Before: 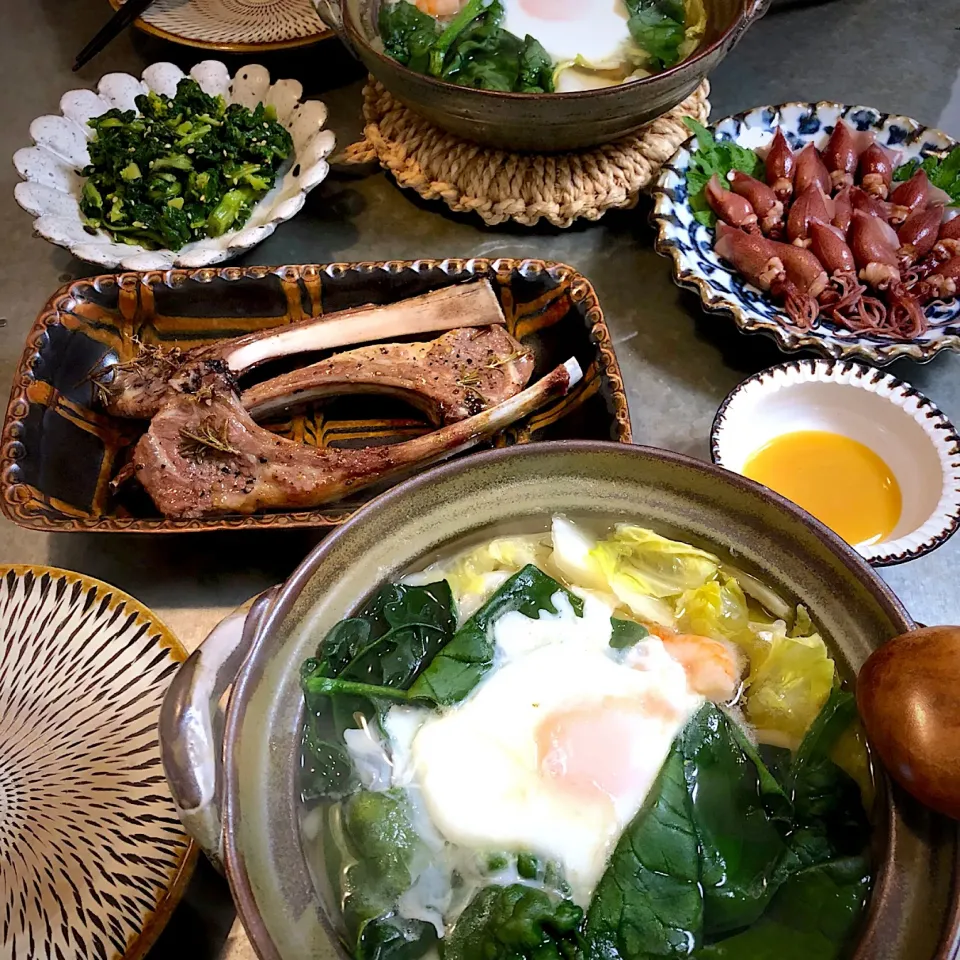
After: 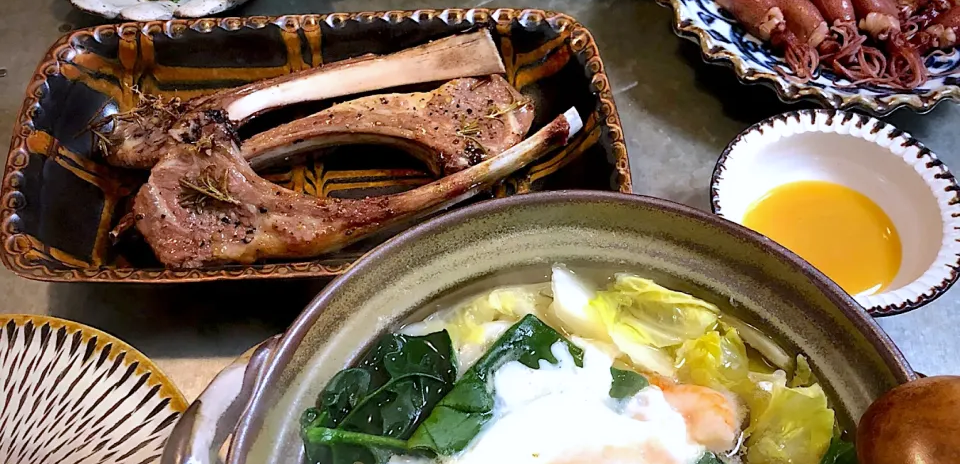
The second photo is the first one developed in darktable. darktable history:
crop and rotate: top 26.056%, bottom 25.543%
white balance: red 0.983, blue 1.036
